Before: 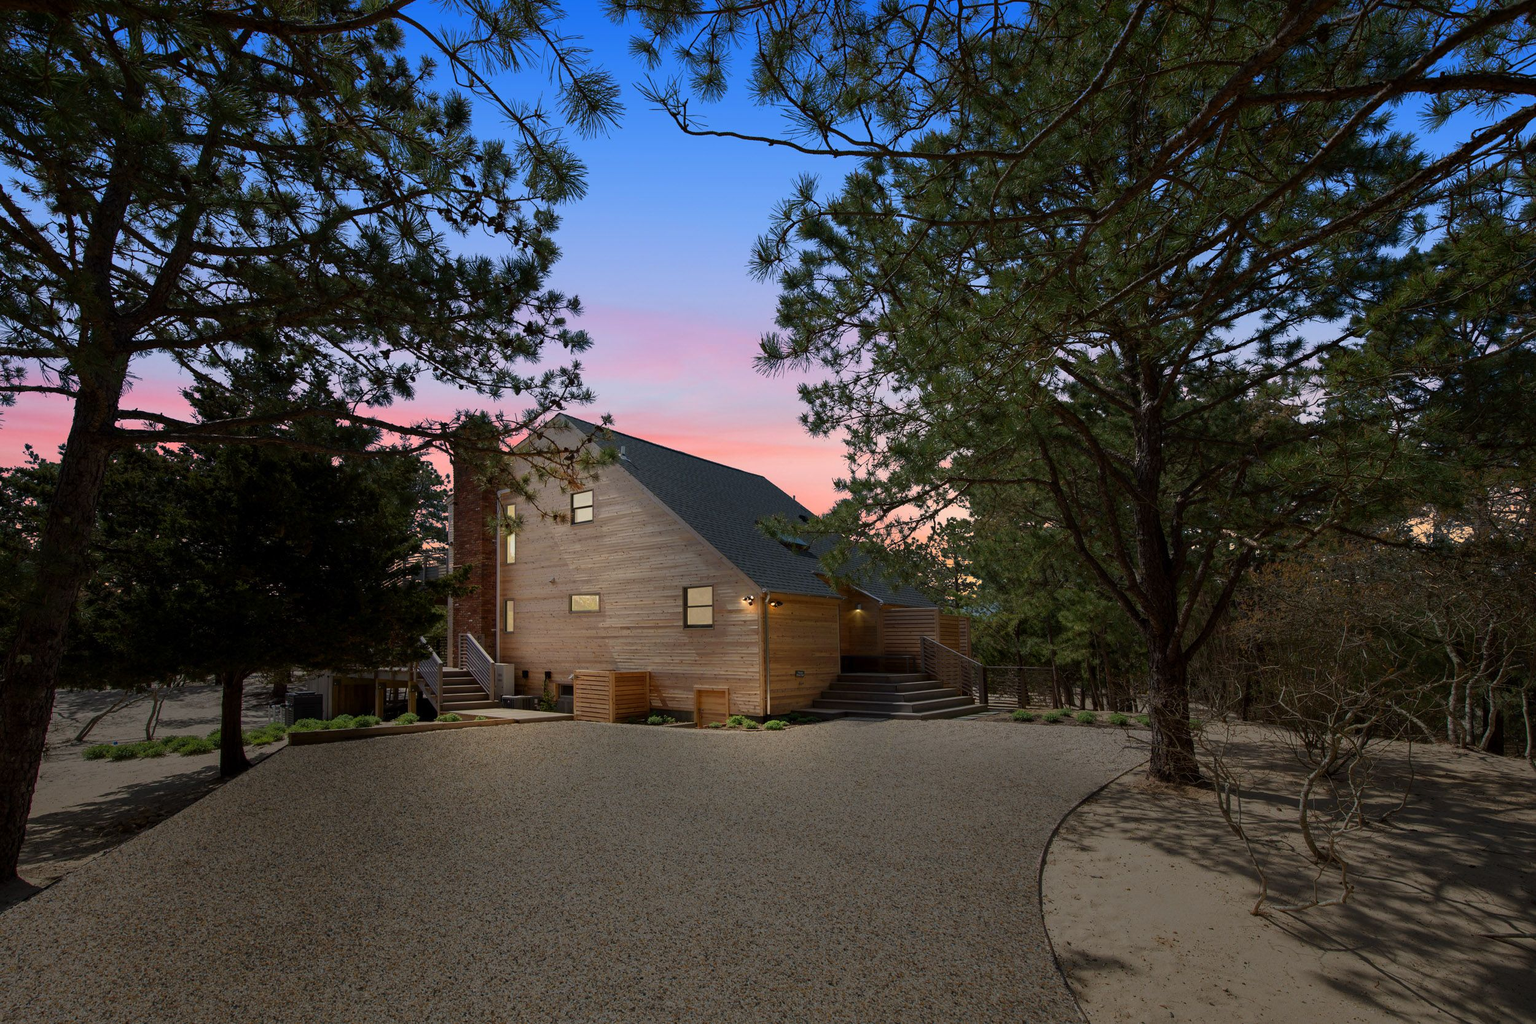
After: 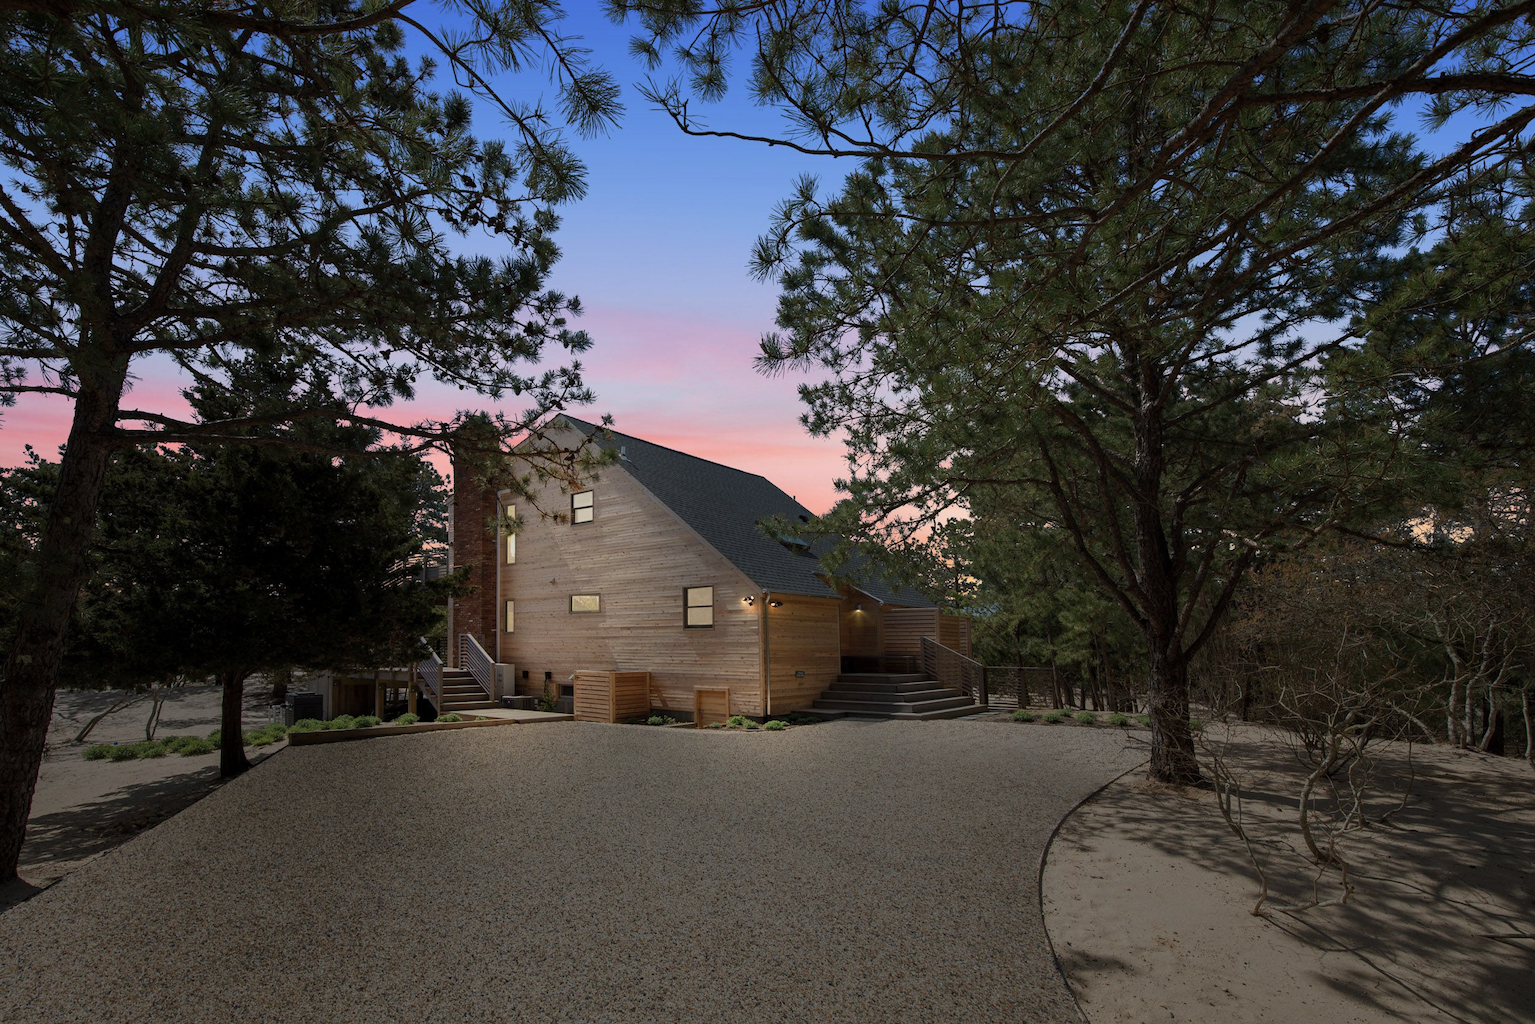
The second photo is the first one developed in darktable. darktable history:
fill light: on, module defaults
color correction: saturation 0.8
exposure: compensate highlight preservation false
